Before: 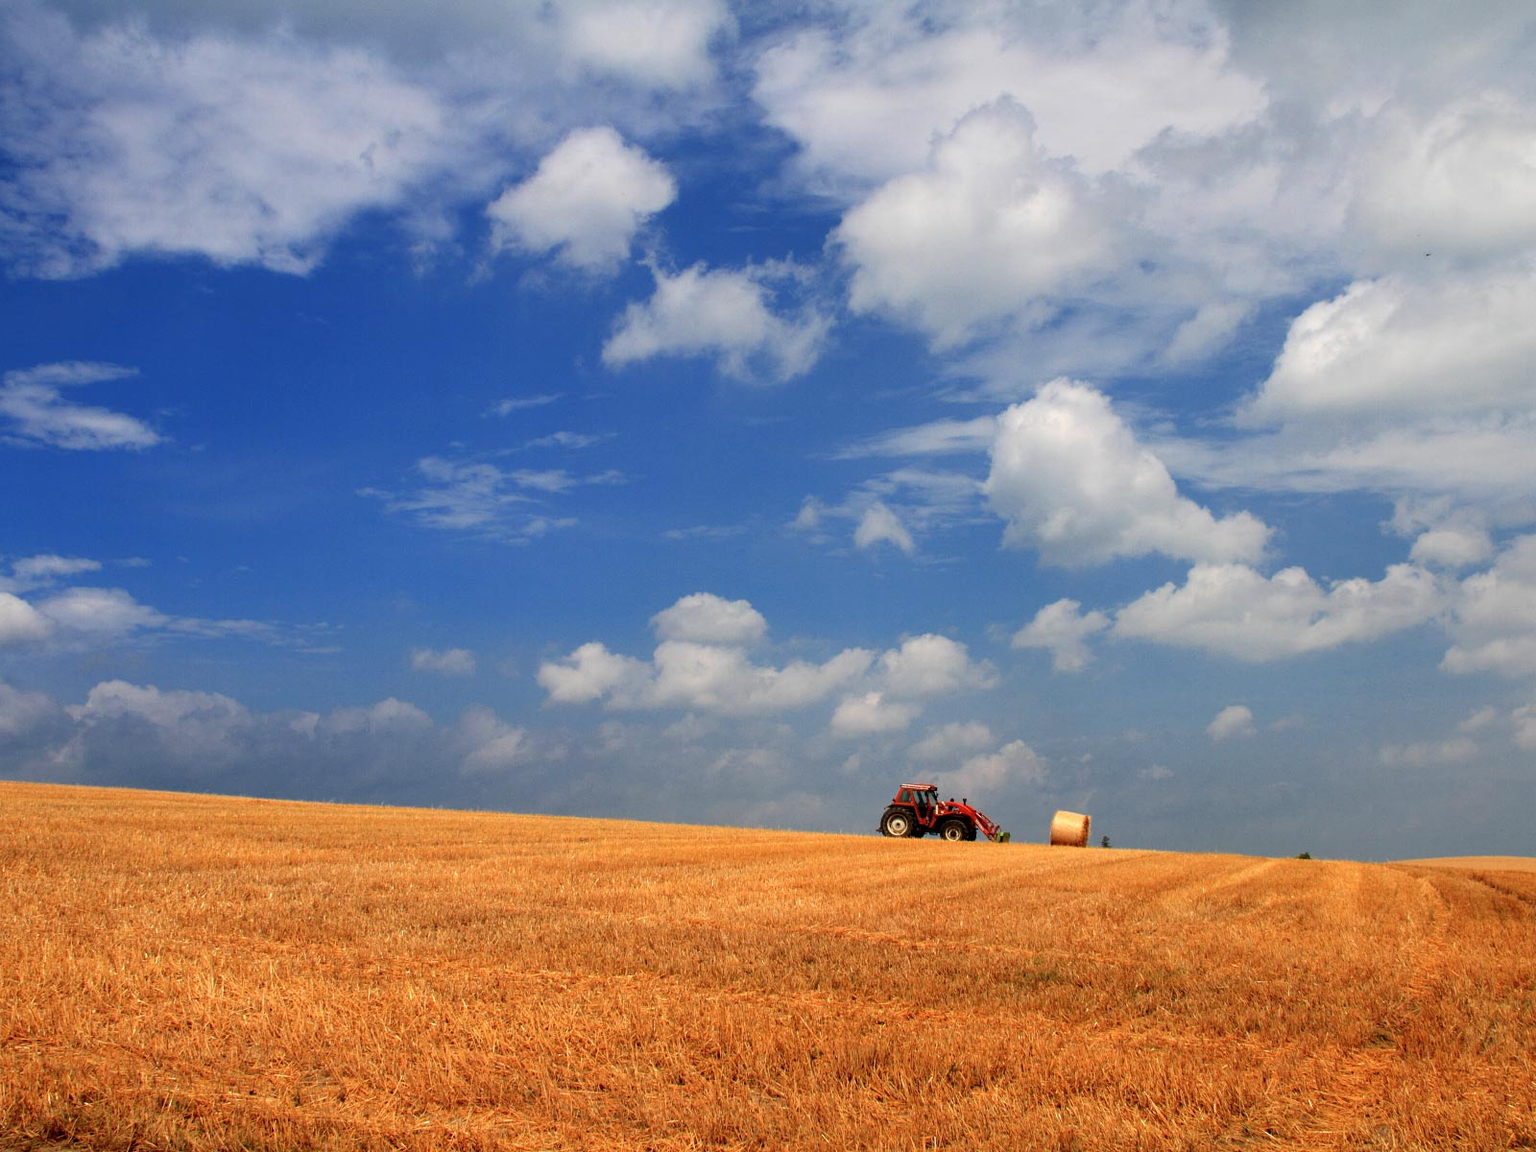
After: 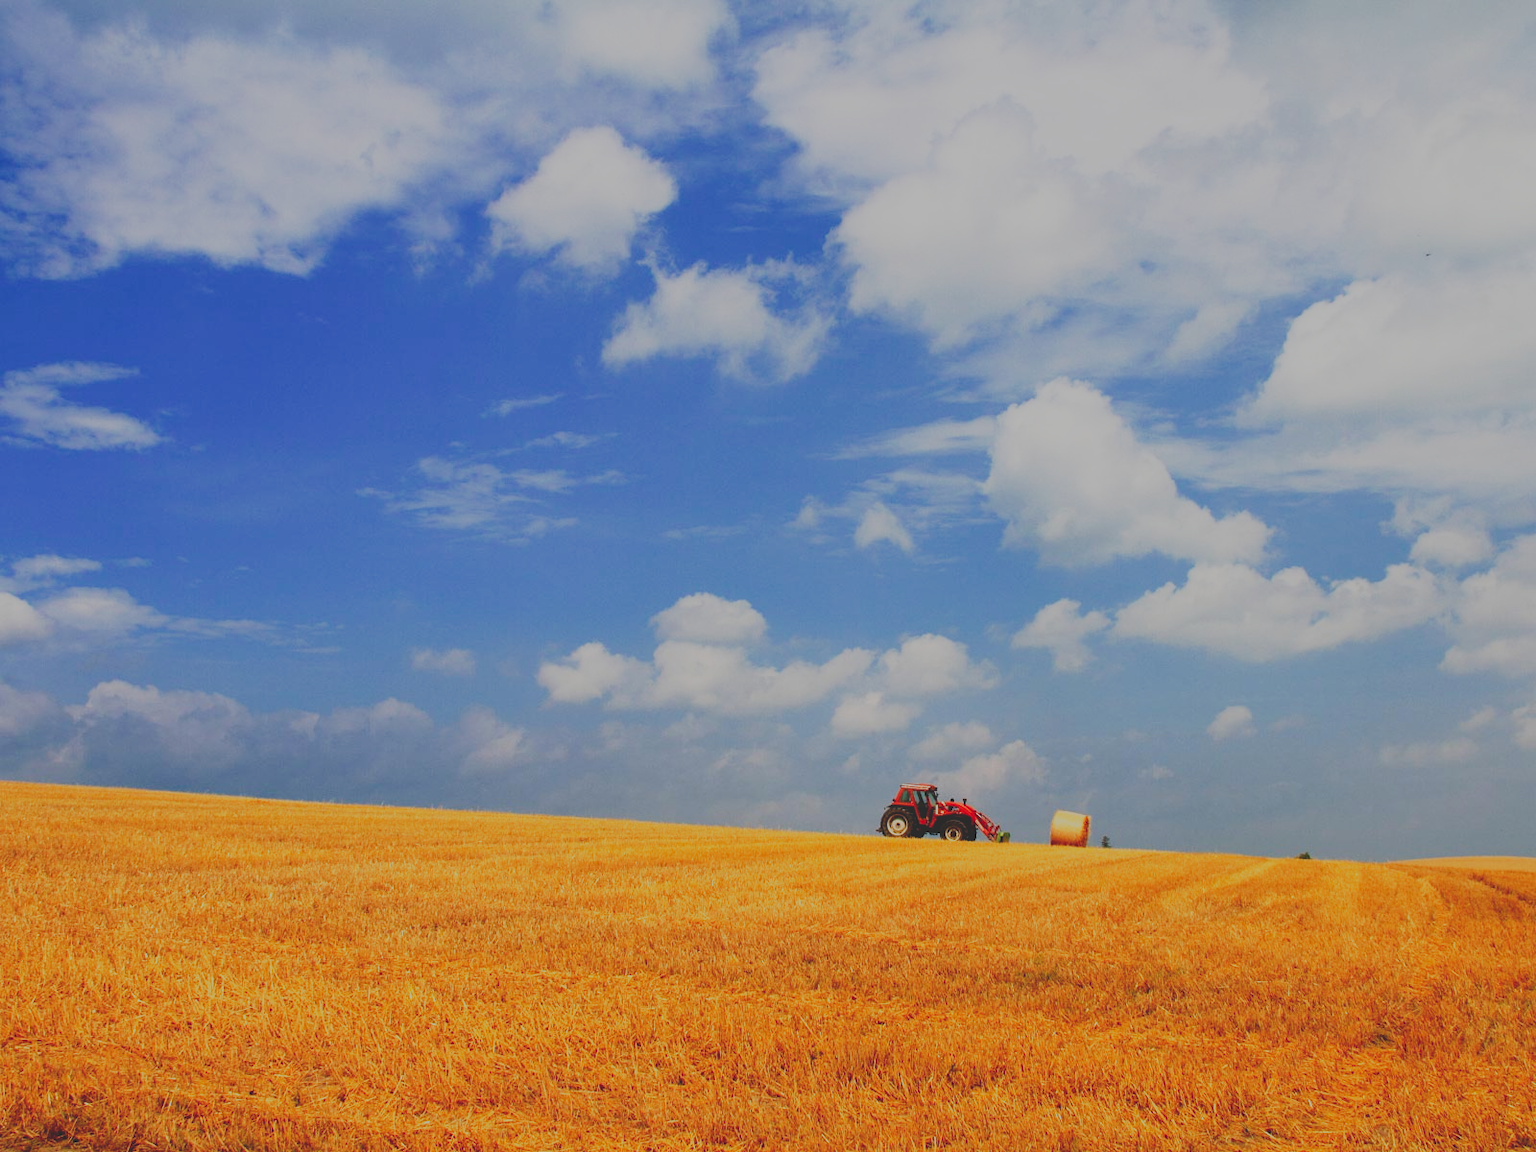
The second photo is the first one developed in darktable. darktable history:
tone curve: curves: ch0 [(0, 0) (0.003, 0.118) (0.011, 0.118) (0.025, 0.122) (0.044, 0.131) (0.069, 0.142) (0.1, 0.155) (0.136, 0.168) (0.177, 0.183) (0.224, 0.216) (0.277, 0.265) (0.335, 0.337) (0.399, 0.415) (0.468, 0.506) (0.543, 0.586) (0.623, 0.665) (0.709, 0.716) (0.801, 0.737) (0.898, 0.744) (1, 1)], preserve colors none
contrast brightness saturation: contrast -0.28
